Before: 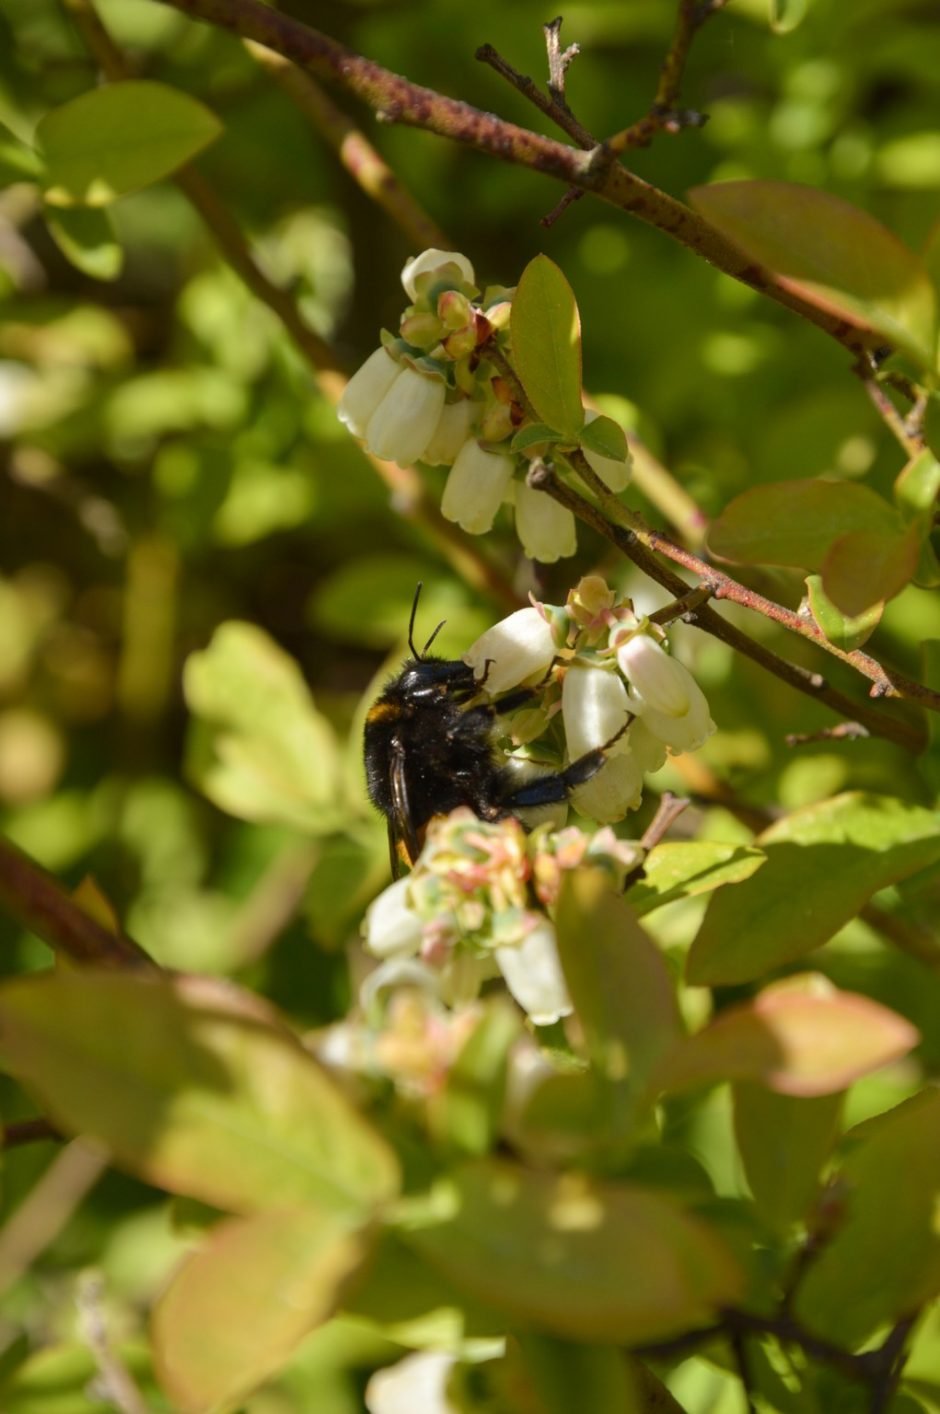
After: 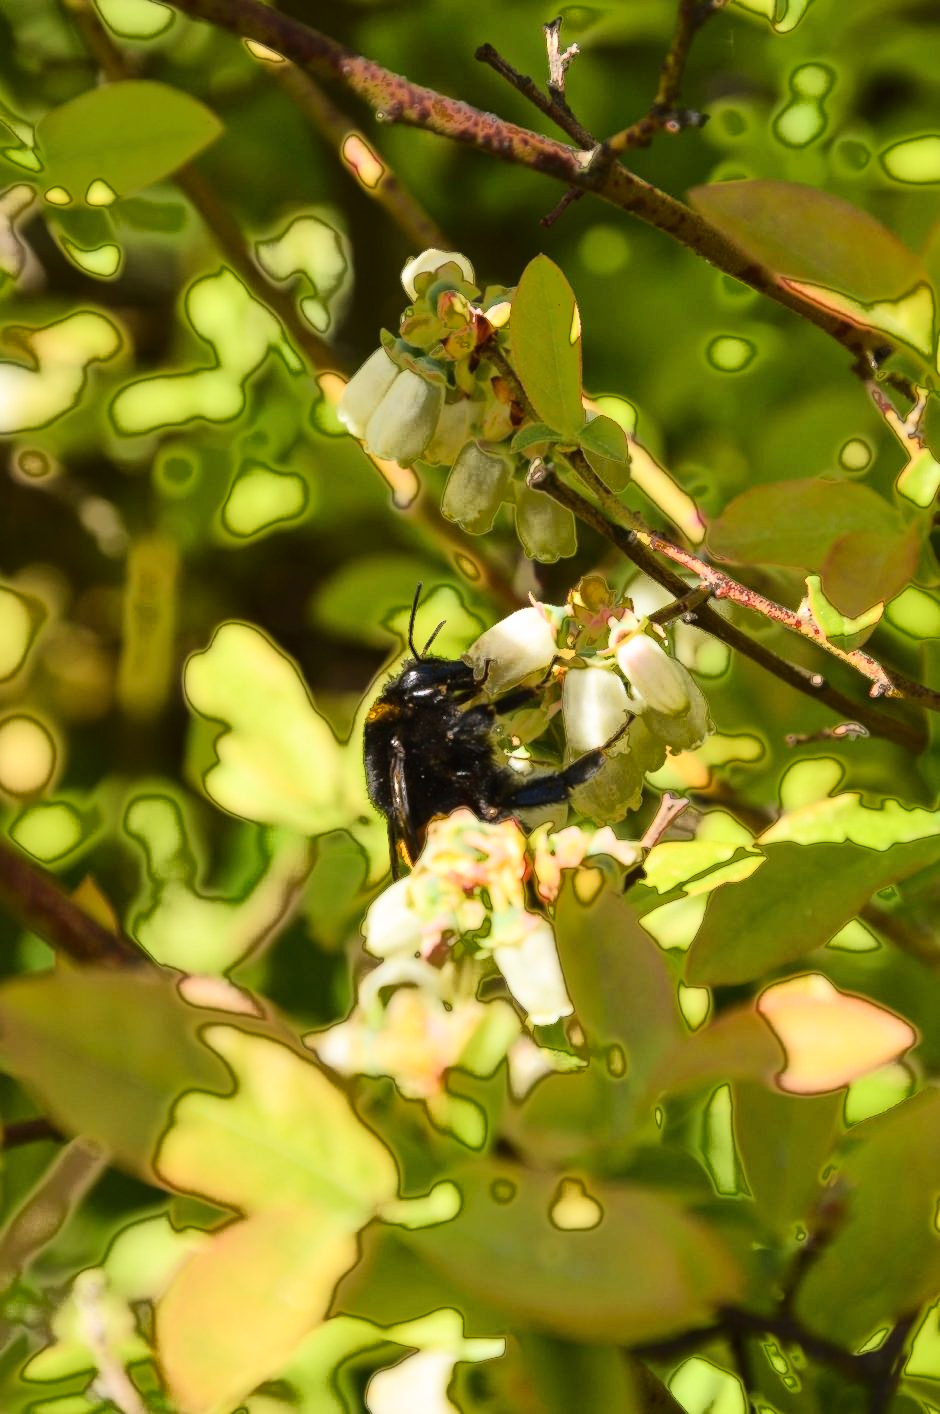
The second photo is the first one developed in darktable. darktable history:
fill light: exposure -0.73 EV, center 0.69, width 2.2
base curve: curves: ch0 [(0, 0) (0.028, 0.03) (0.121, 0.232) (0.46, 0.748) (0.859, 0.968) (1, 1)]
white balance: red 1.004, blue 1.024
